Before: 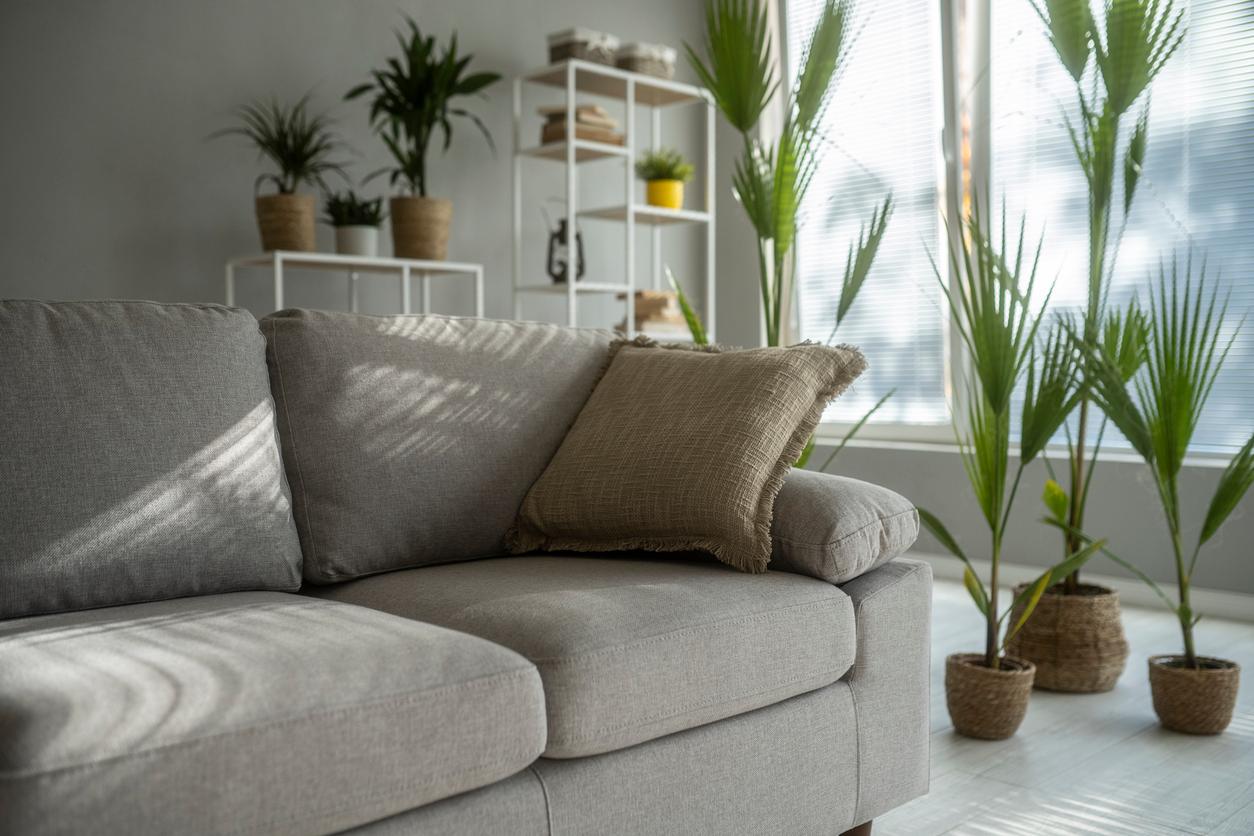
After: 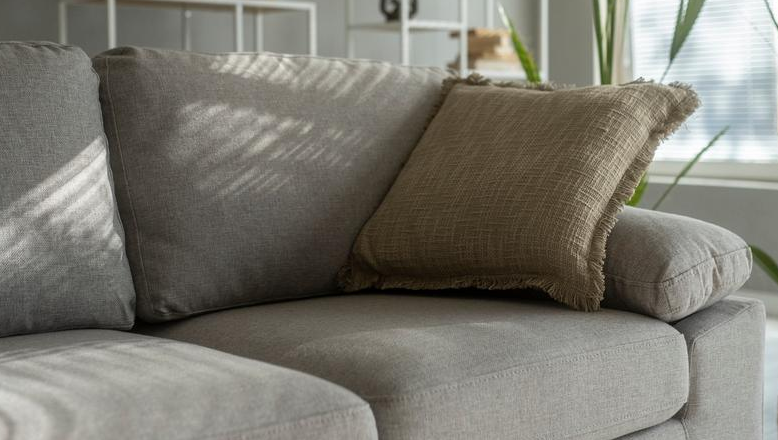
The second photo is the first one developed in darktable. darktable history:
crop: left 13.357%, top 31.381%, right 24.565%, bottom 15.869%
